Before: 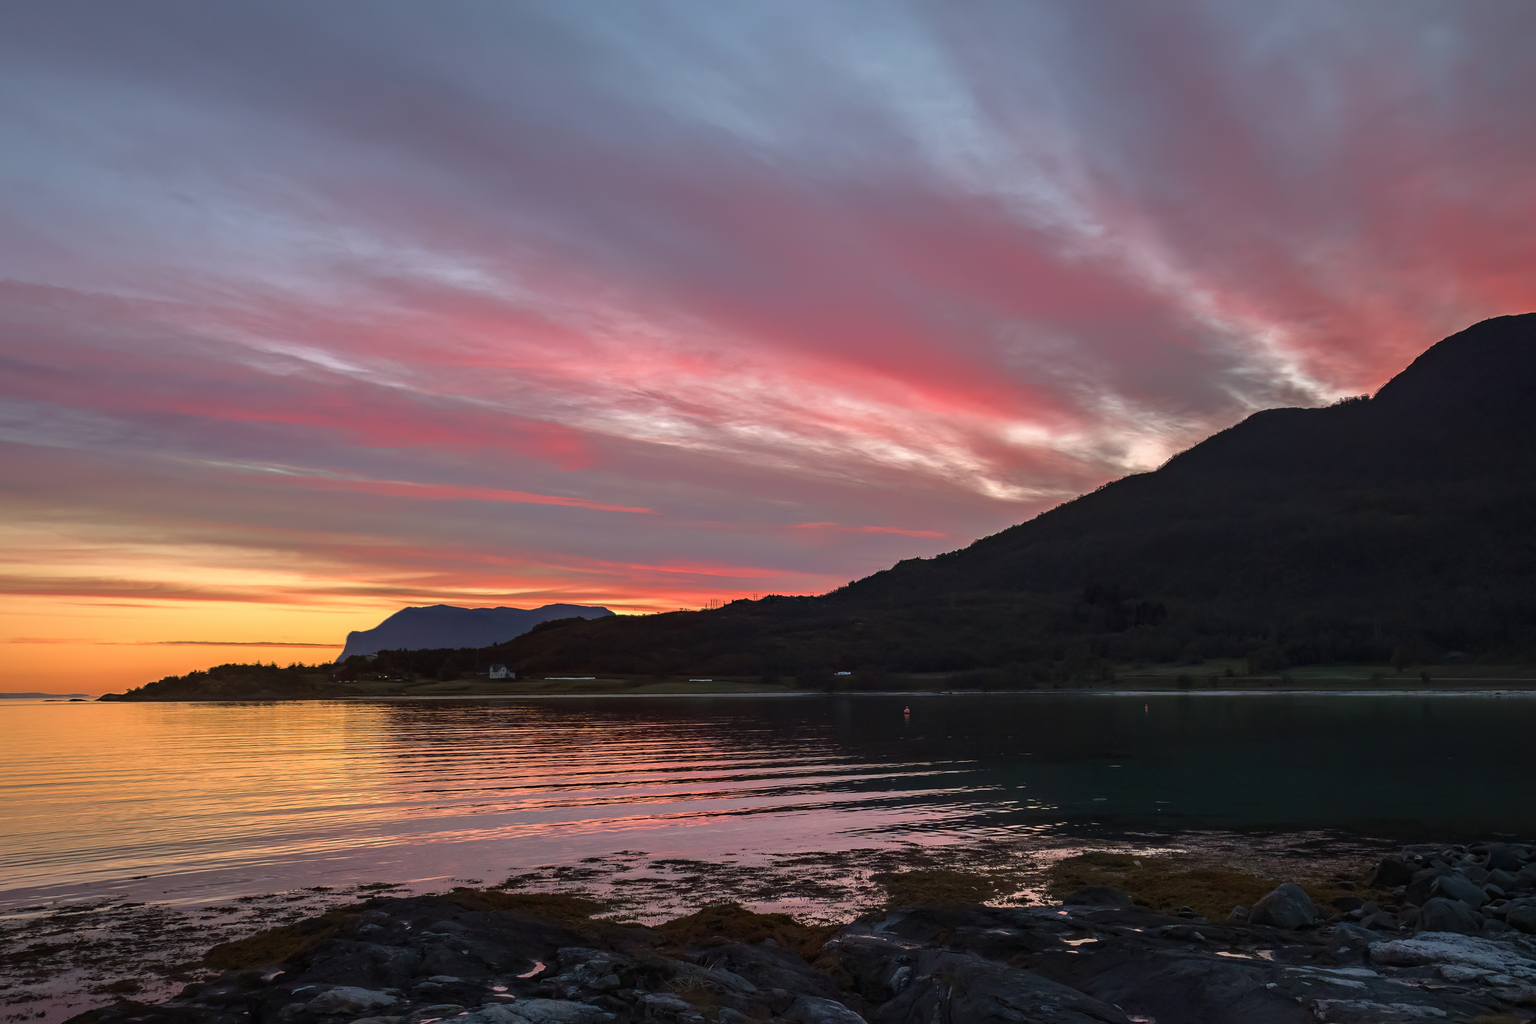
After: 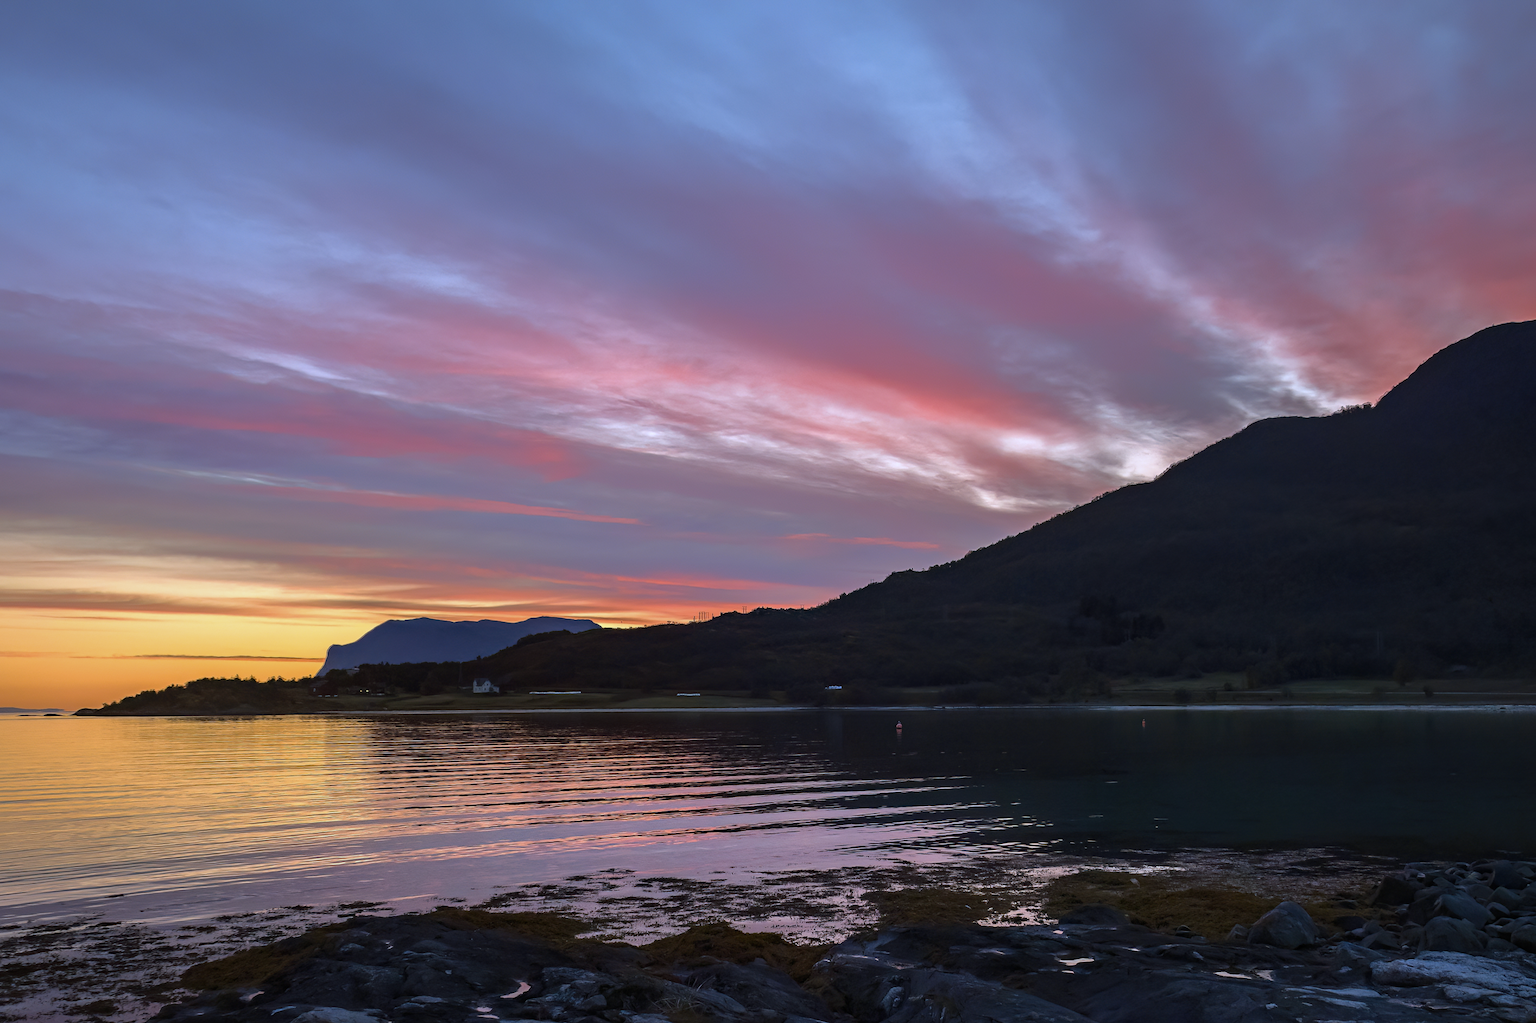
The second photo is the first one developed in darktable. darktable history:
crop: left 1.743%, right 0.268%, bottom 2.011%
white balance: red 0.948, green 1.02, blue 1.176
color contrast: green-magenta contrast 0.8, blue-yellow contrast 1.1, unbound 0
